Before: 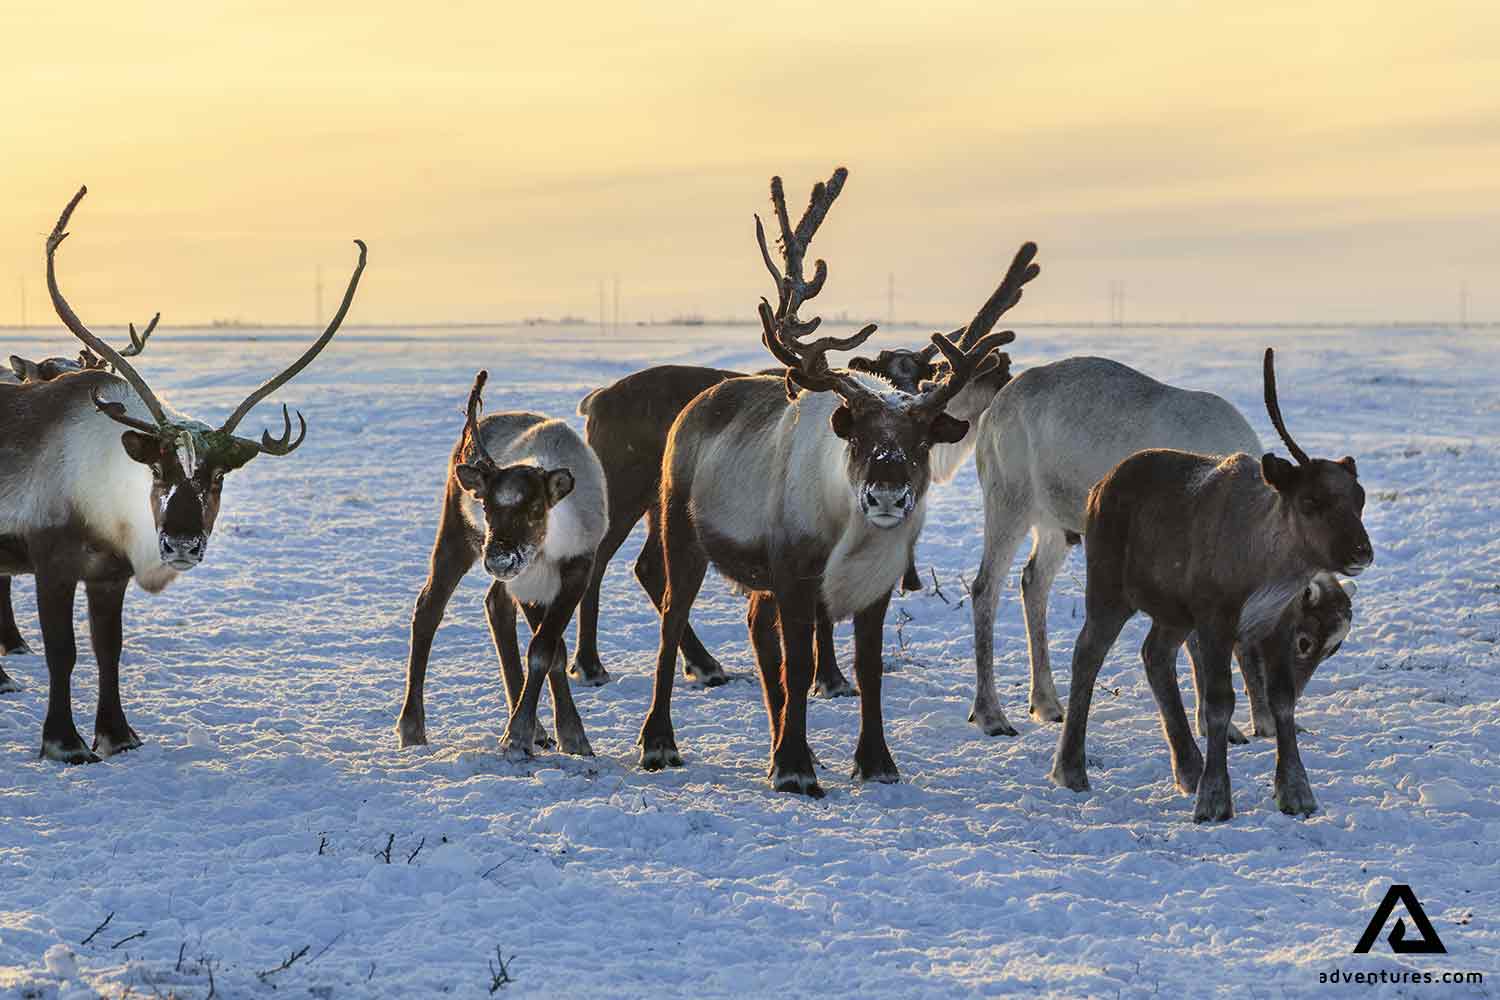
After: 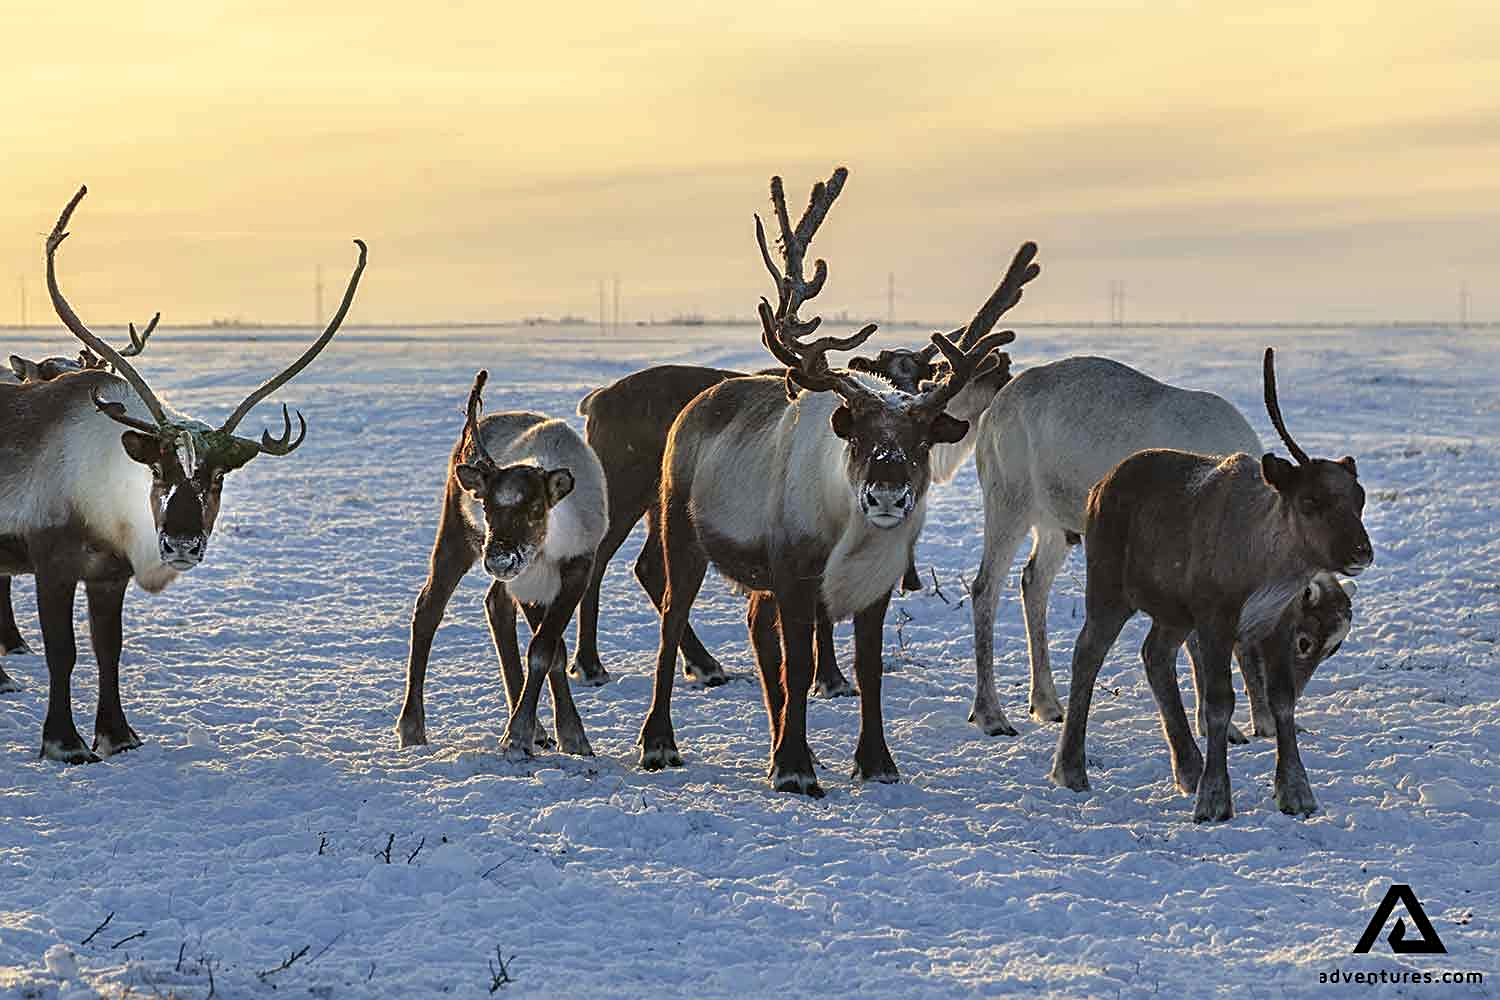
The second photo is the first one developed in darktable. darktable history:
sharpen: radius 2.749
tone equalizer: -8 EV -0.001 EV, -7 EV 0.003 EV, -6 EV -0.002 EV, -5 EV -0.014 EV, -4 EV -0.089 EV, -3 EV -0.213 EV, -2 EV -0.241 EV, -1 EV 0.088 EV, +0 EV 0.279 EV, edges refinement/feathering 500, mask exposure compensation -1.57 EV, preserve details no
